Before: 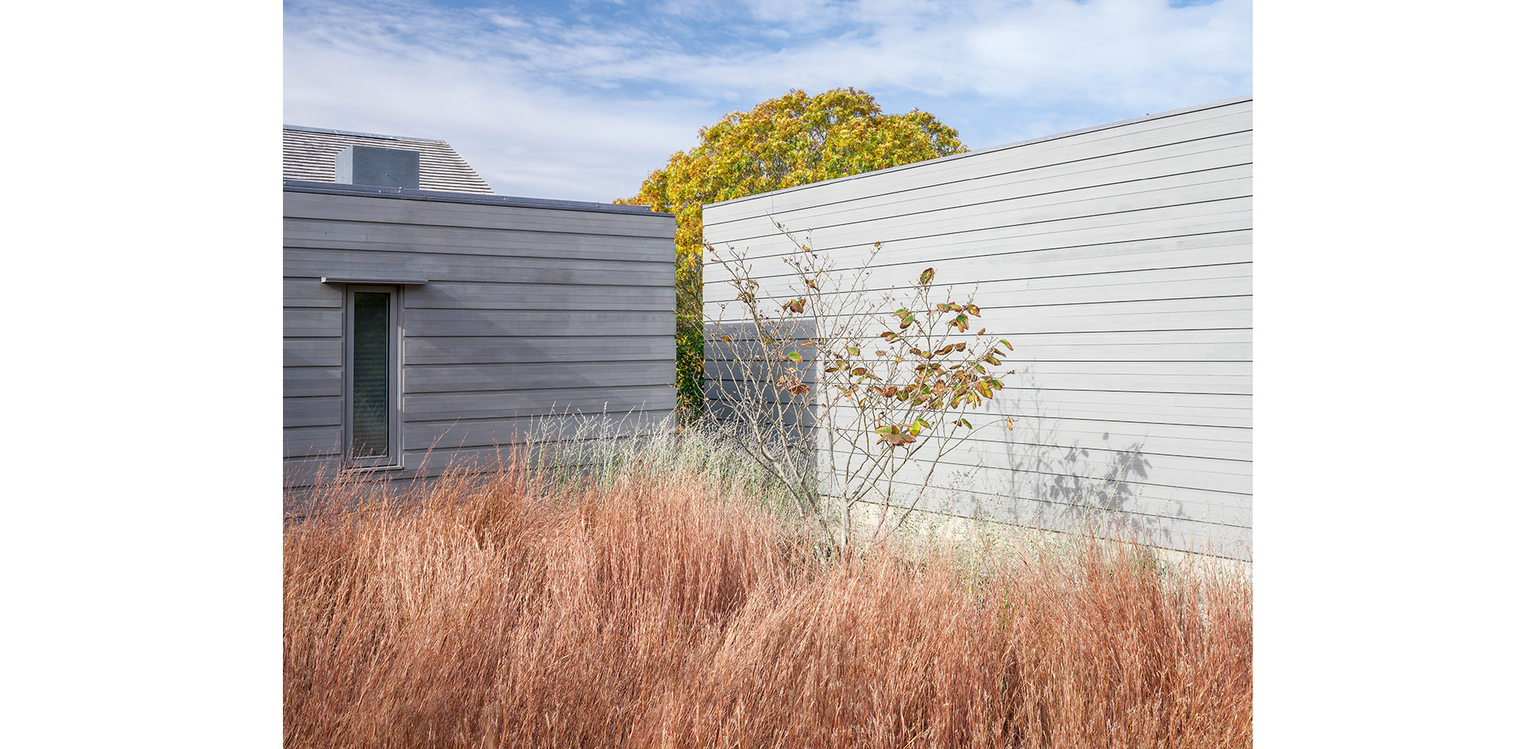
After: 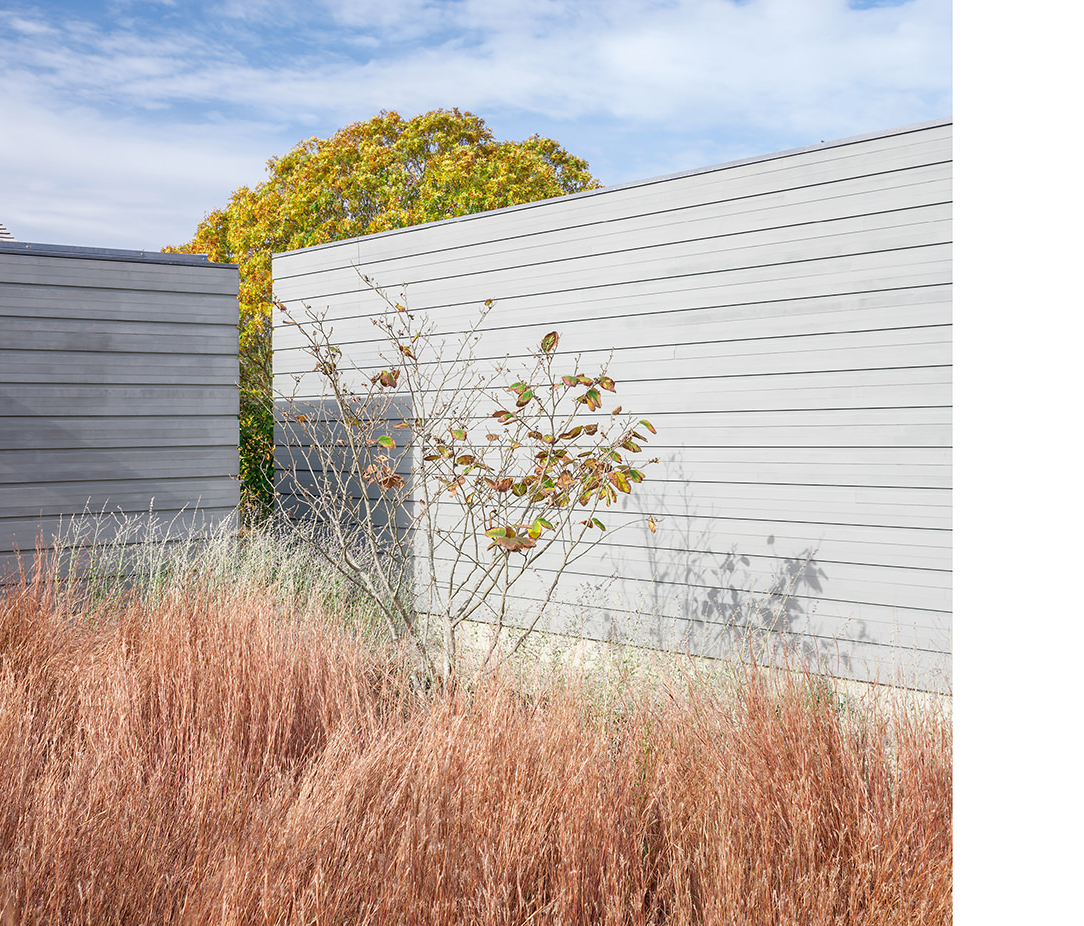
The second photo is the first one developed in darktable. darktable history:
crop: left 31.448%, top 0.02%, right 11.452%
